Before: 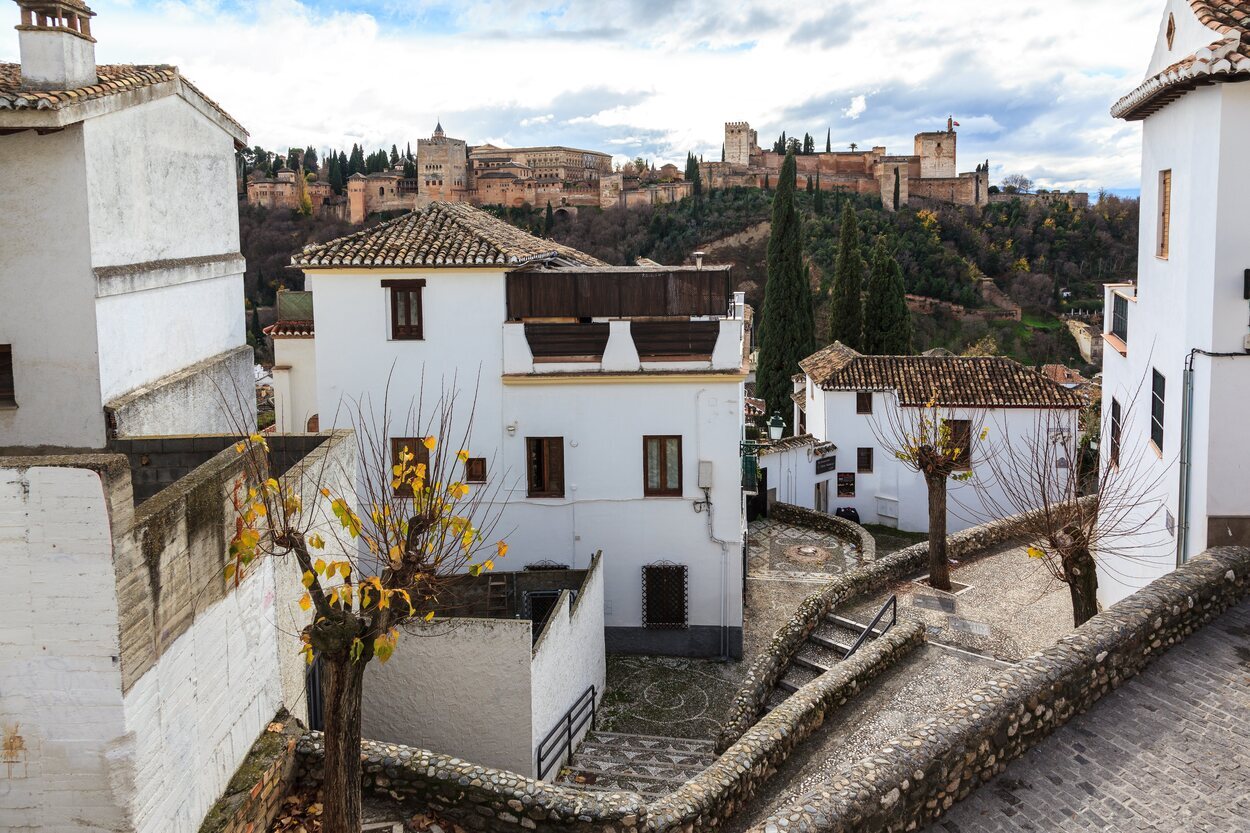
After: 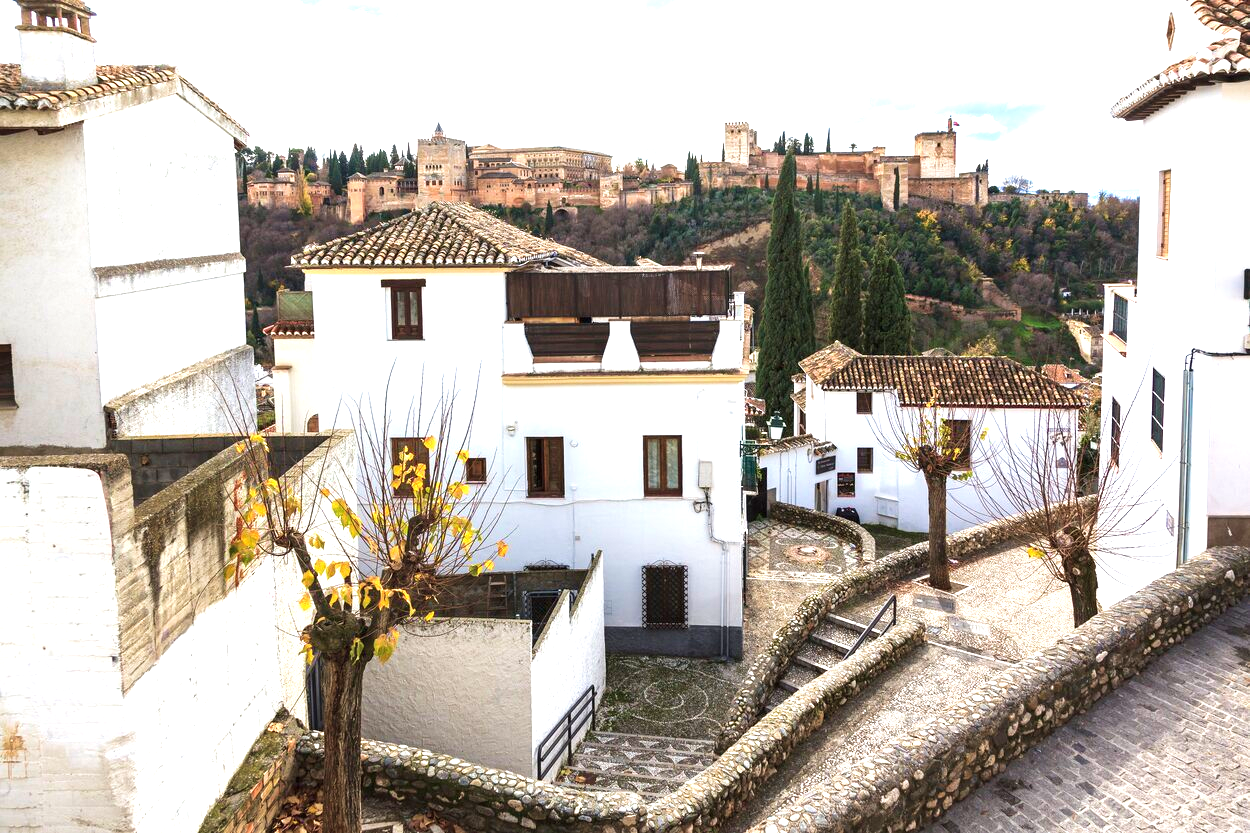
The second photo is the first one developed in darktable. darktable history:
velvia: on, module defaults
exposure: black level correction 0, exposure 1.105 EV, compensate highlight preservation false
